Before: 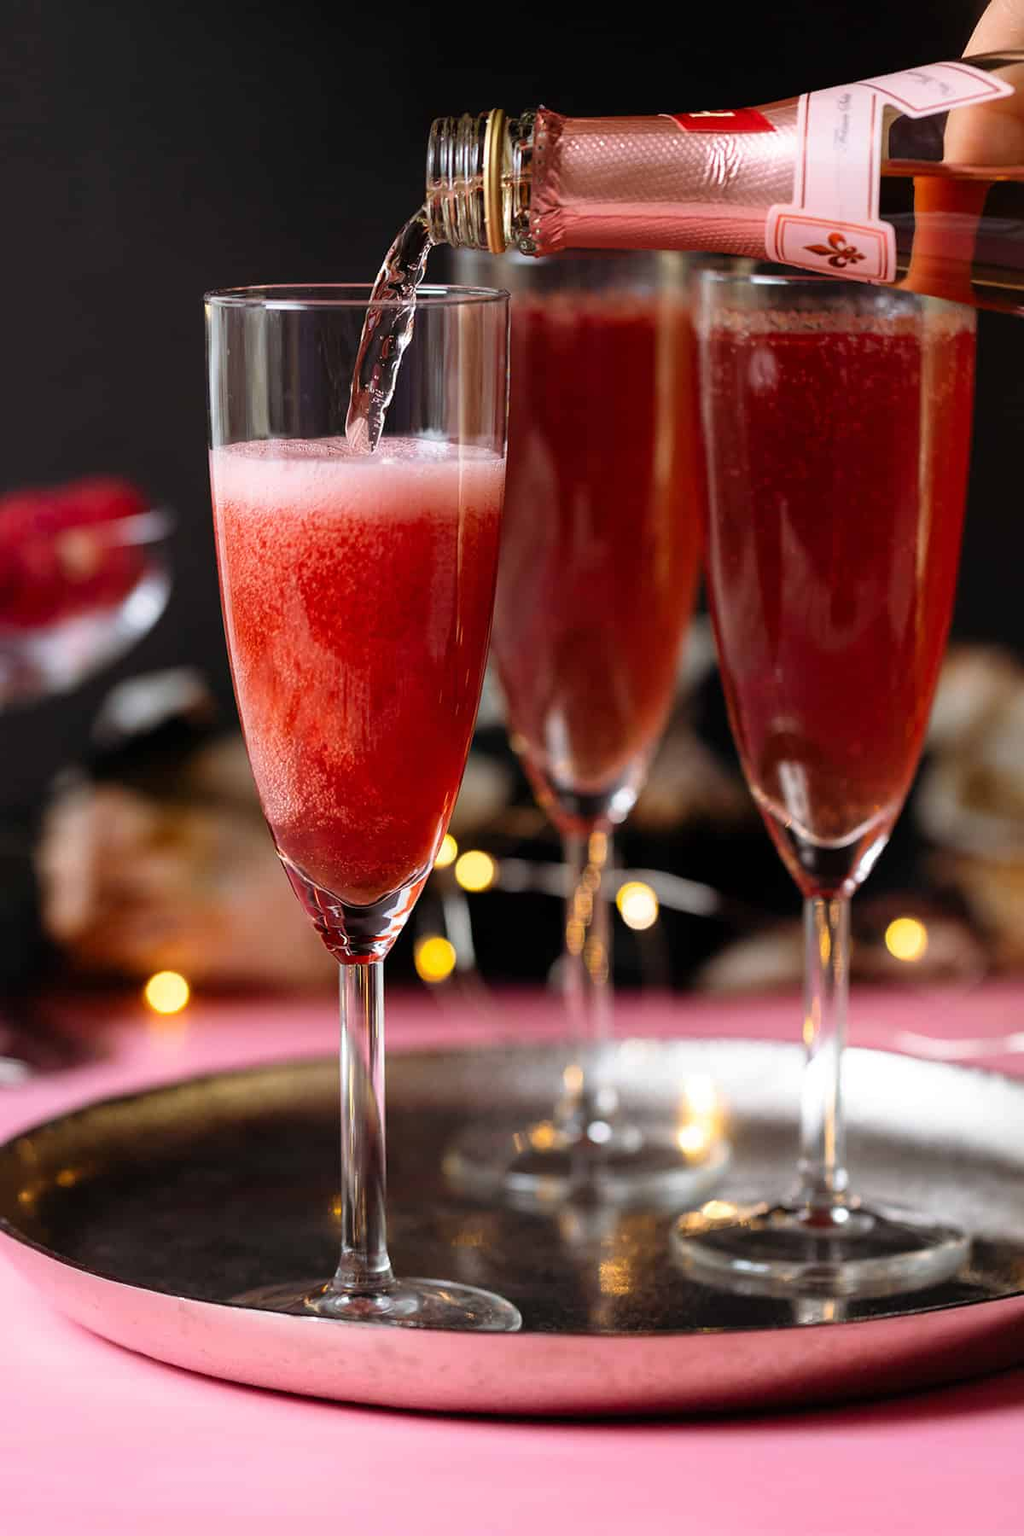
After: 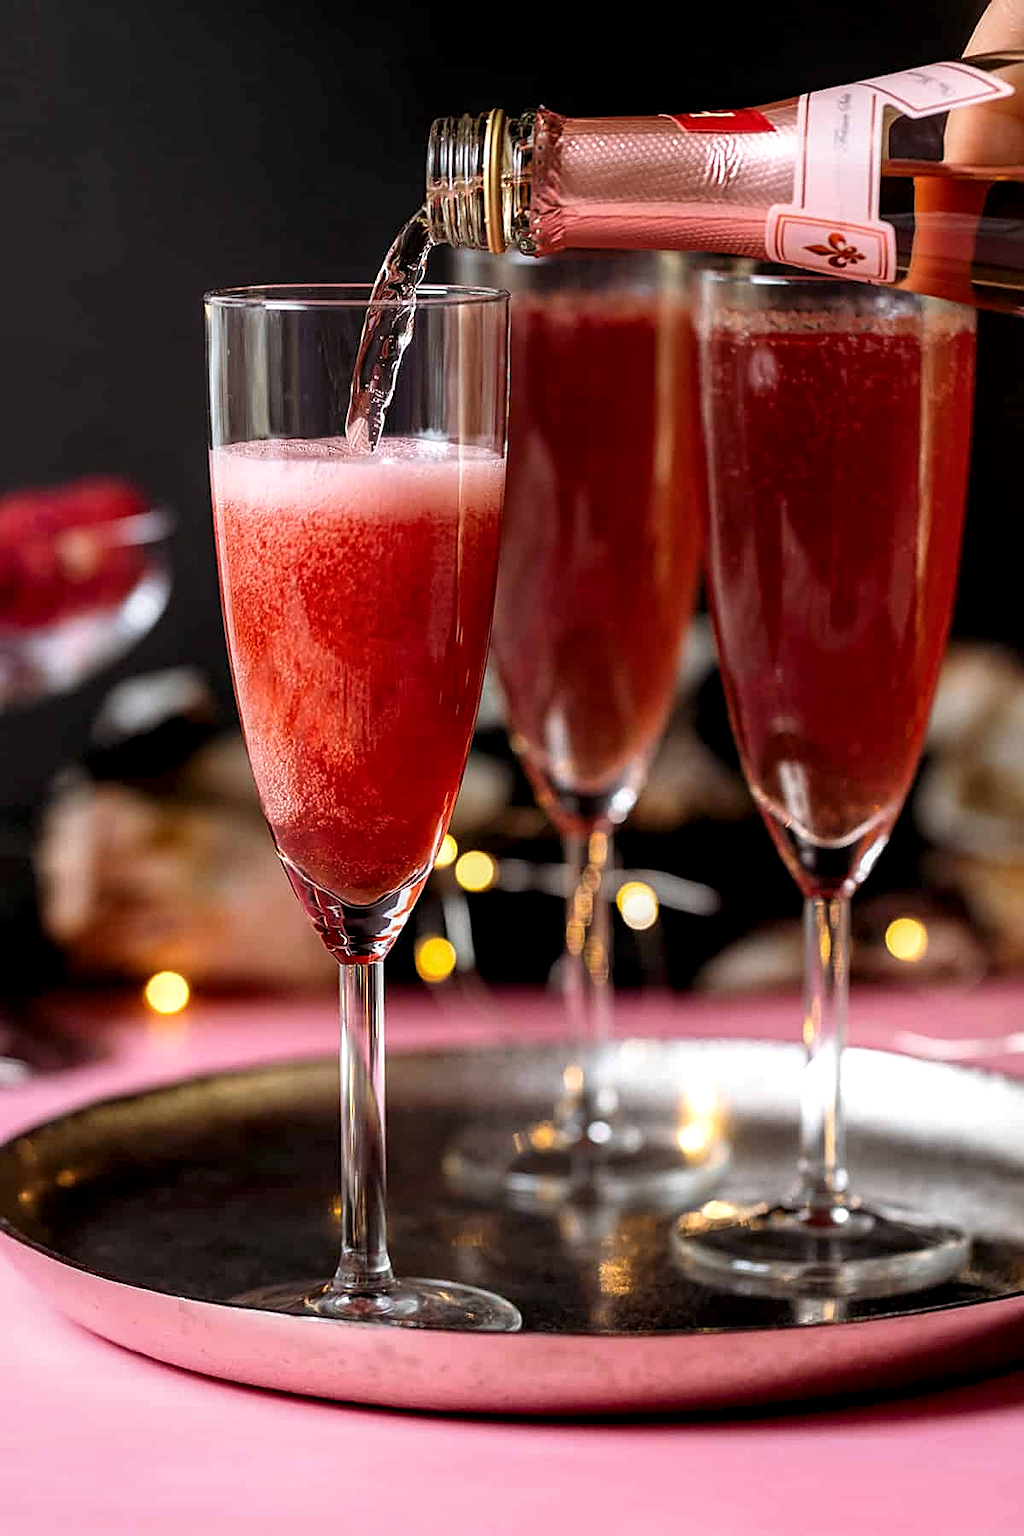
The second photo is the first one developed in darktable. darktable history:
sharpen: on, module defaults
local contrast: highlights 25%, shadows 75%, midtone range 0.75
